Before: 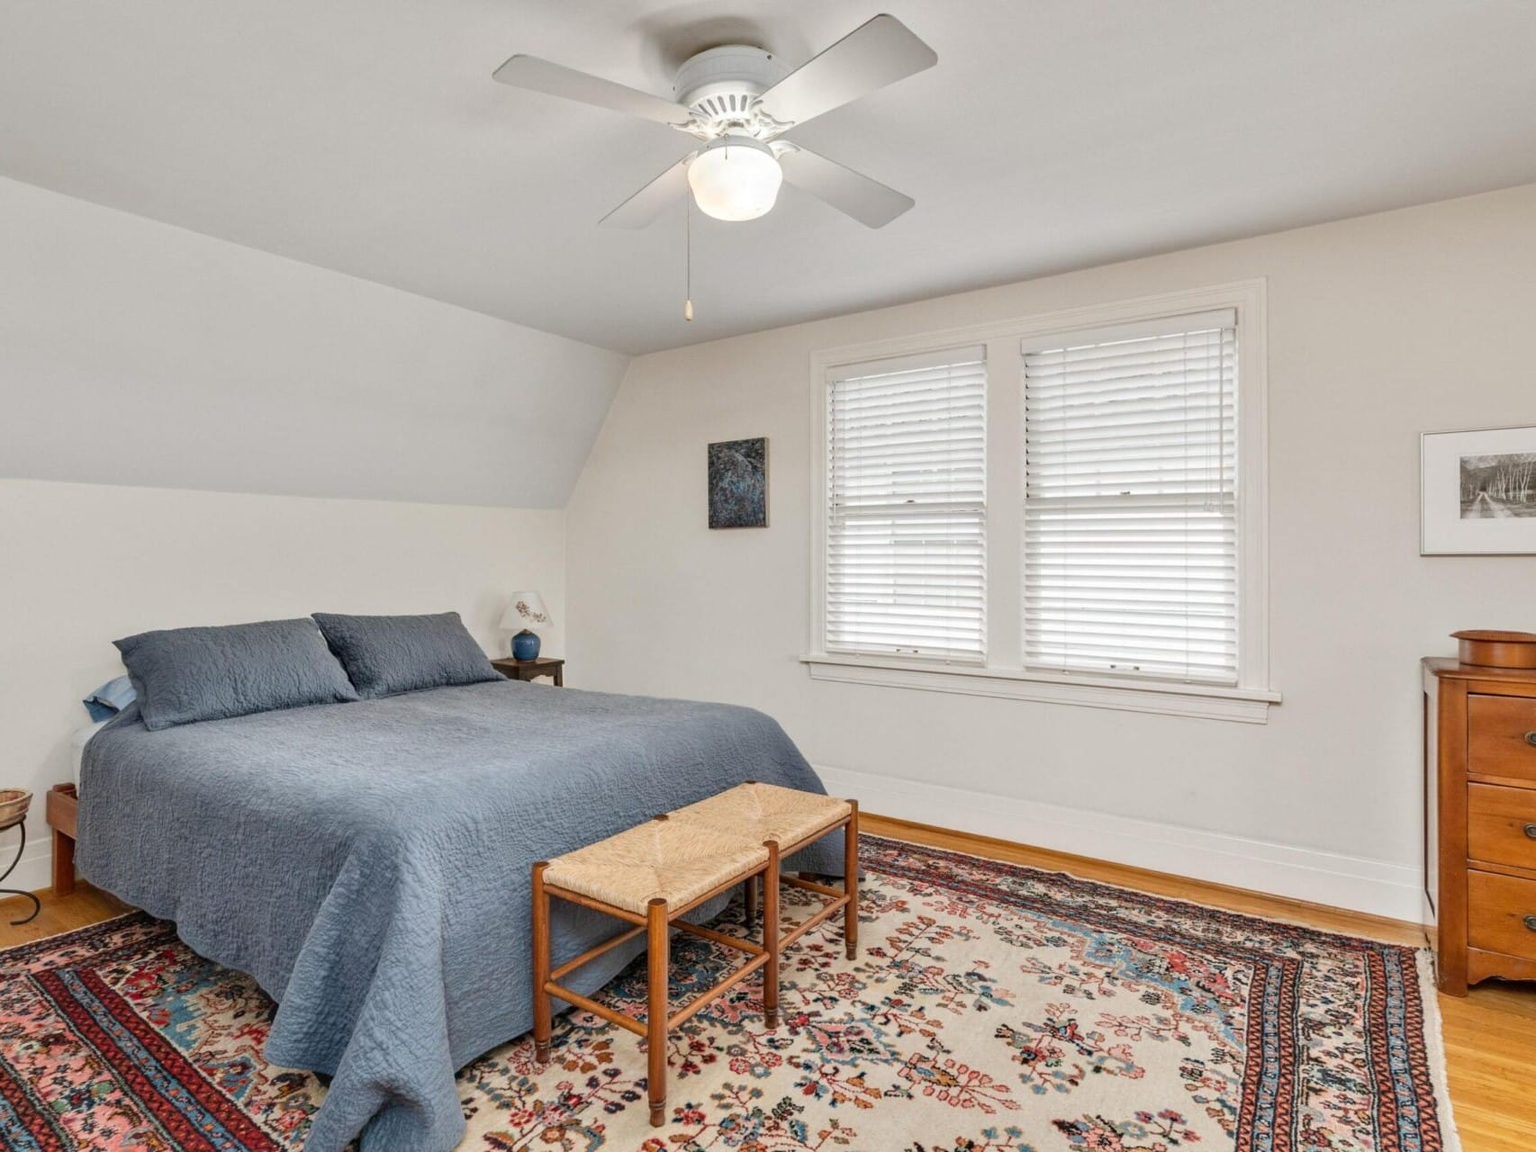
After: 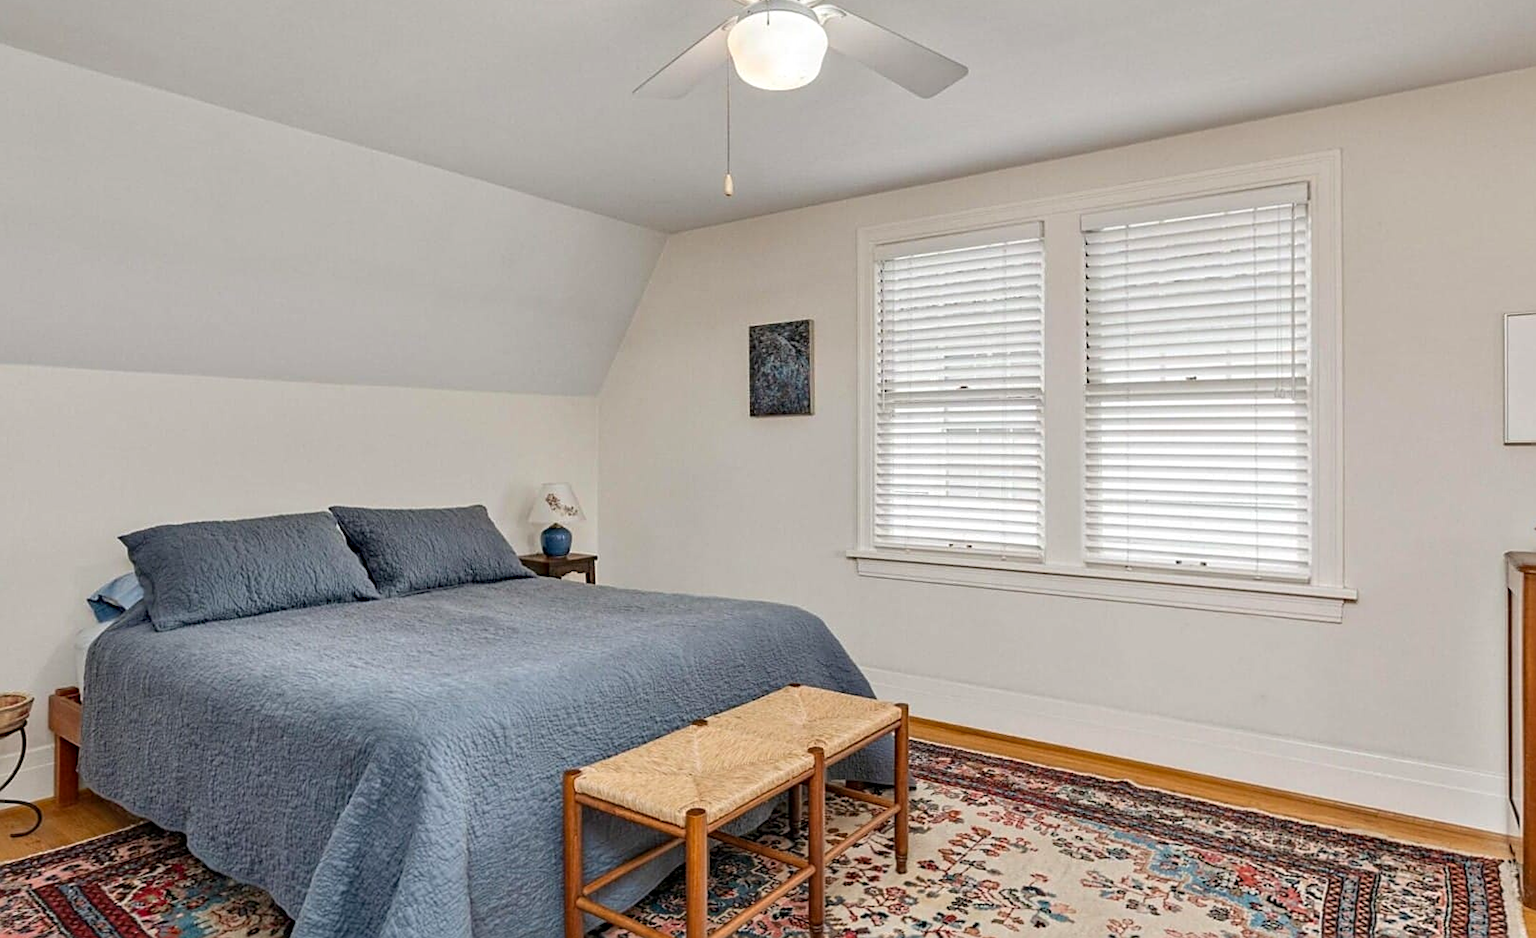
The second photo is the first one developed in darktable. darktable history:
crop and rotate: angle 0.059°, top 11.814%, right 5.474%, bottom 11.196%
haze removal: compatibility mode true, adaptive false
sharpen: on, module defaults
